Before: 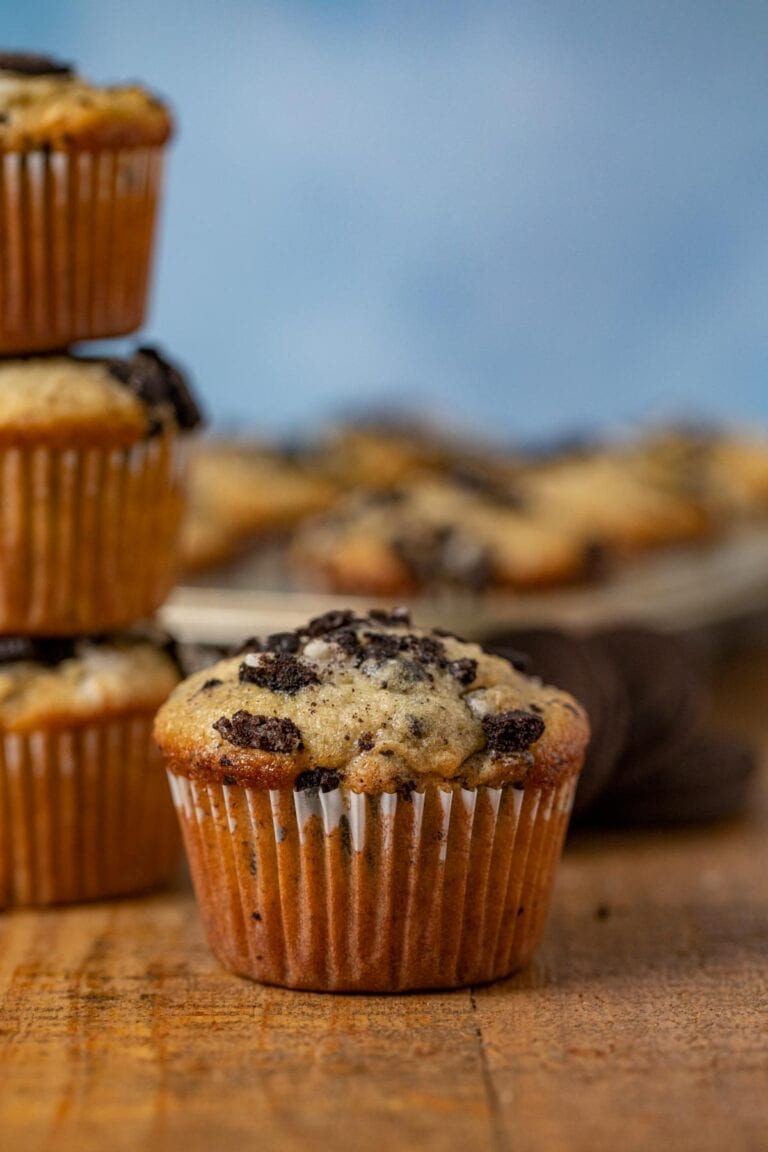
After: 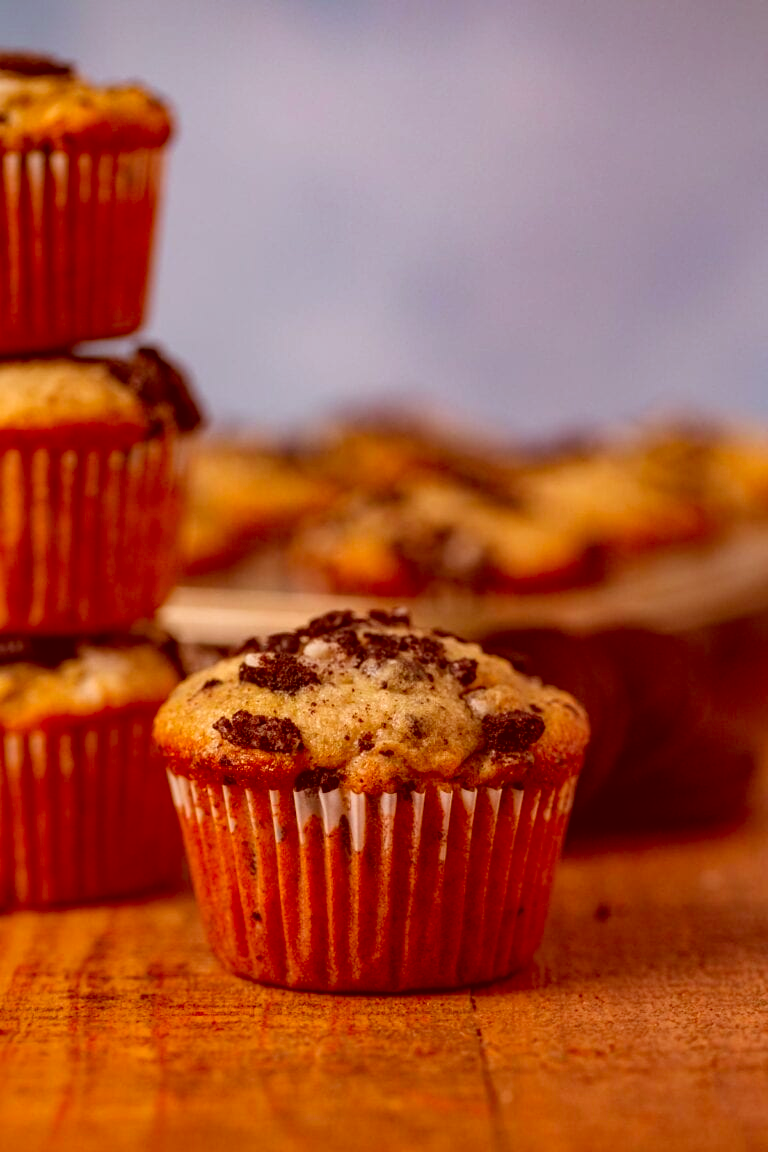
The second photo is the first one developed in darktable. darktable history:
color correction: highlights a* 9.07, highlights b* 8.5, shadows a* 39.36, shadows b* 39.24, saturation 0.82
contrast brightness saturation: saturation 0.519
